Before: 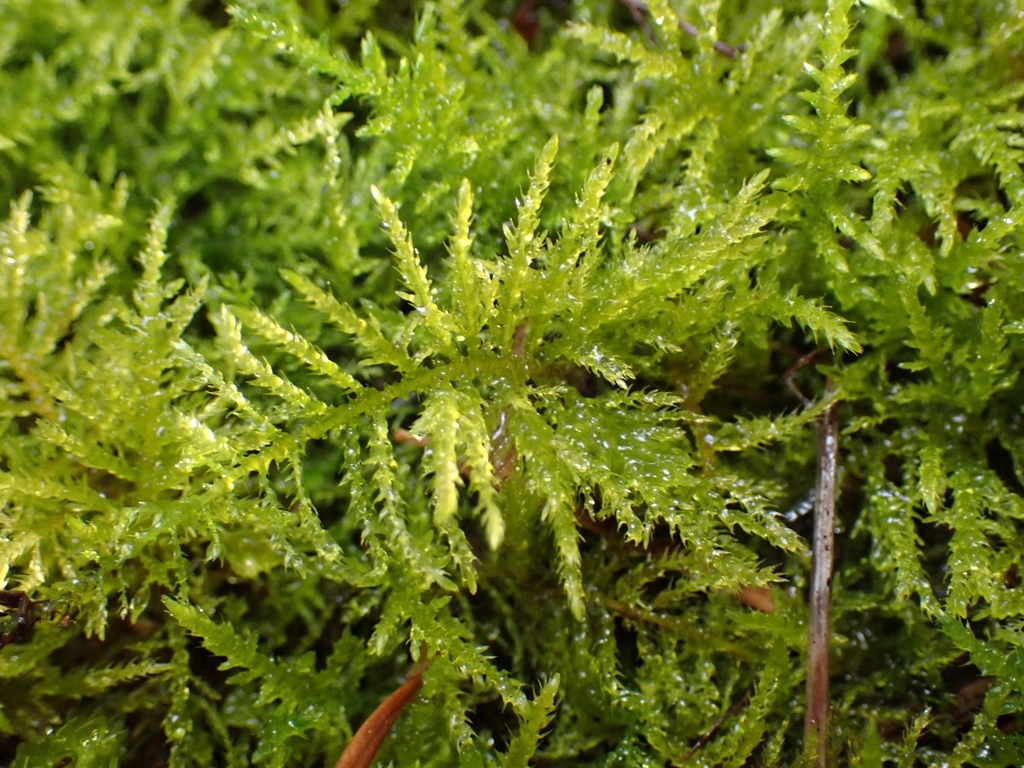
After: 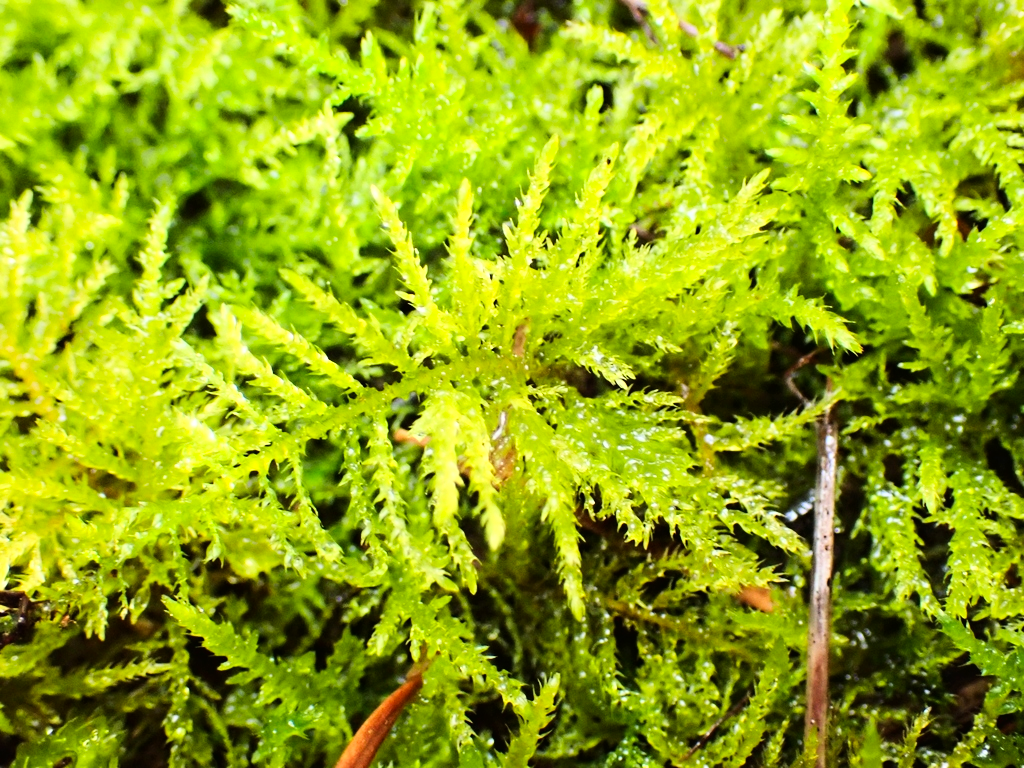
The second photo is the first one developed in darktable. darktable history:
tone equalizer: edges refinement/feathering 500, mask exposure compensation -1.57 EV, preserve details no
contrast brightness saturation: contrast 0.039, saturation 0.155
base curve: curves: ch0 [(0, 0.003) (0.001, 0.002) (0.006, 0.004) (0.02, 0.022) (0.048, 0.086) (0.094, 0.234) (0.162, 0.431) (0.258, 0.629) (0.385, 0.8) (0.548, 0.918) (0.751, 0.988) (1, 1)]
